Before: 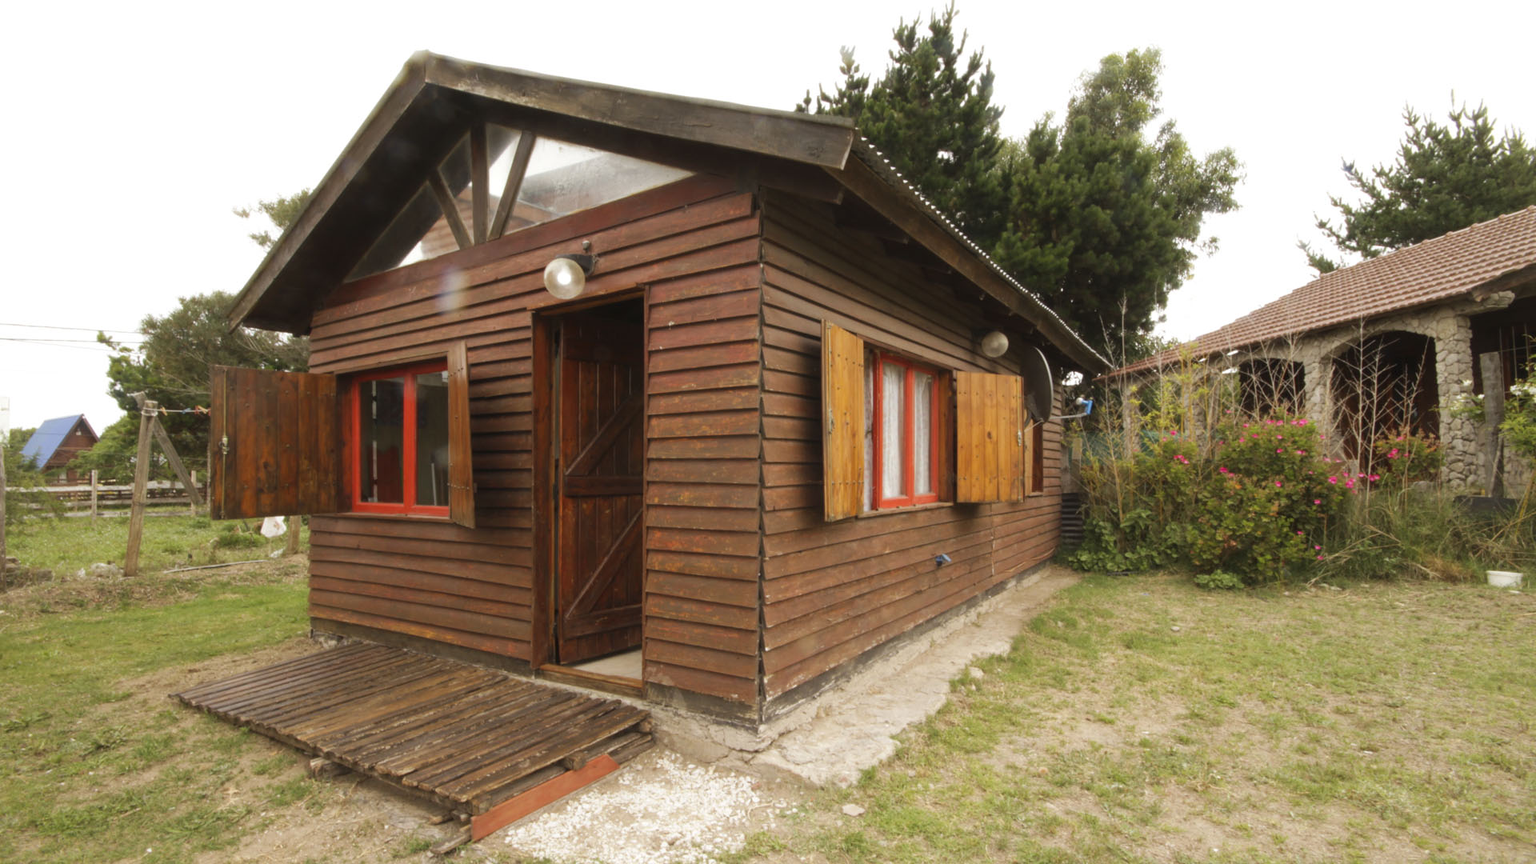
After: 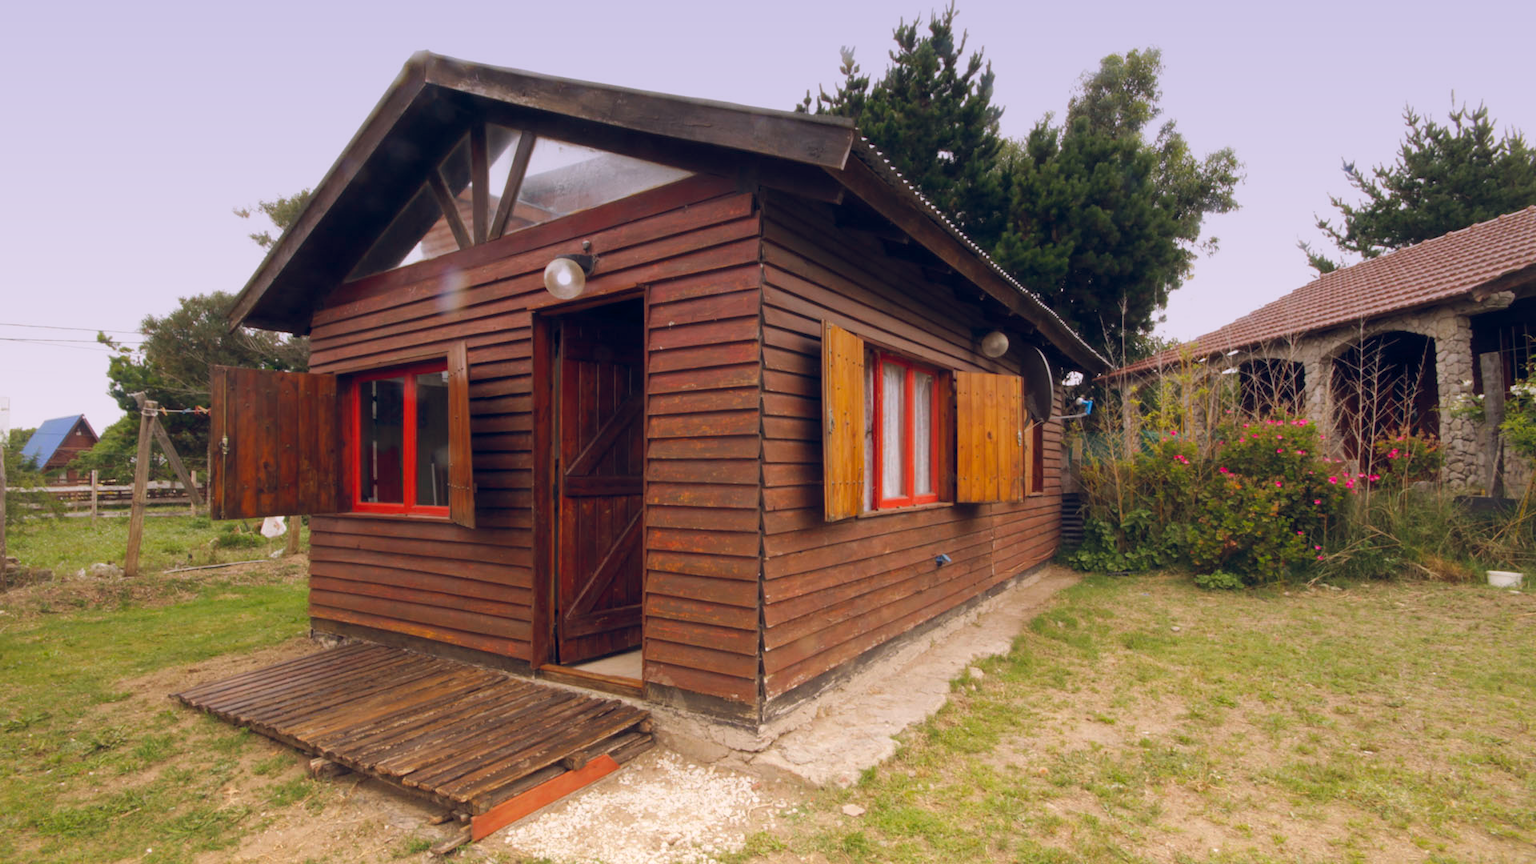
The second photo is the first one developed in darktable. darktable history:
white balance: red 1.009, blue 0.985
graduated density: hue 238.83°, saturation 50%
color balance rgb: shadows lift › hue 87.51°, highlights gain › chroma 1.35%, highlights gain › hue 55.1°, global offset › chroma 0.13%, global offset › hue 253.66°, perceptual saturation grading › global saturation 16.38%
